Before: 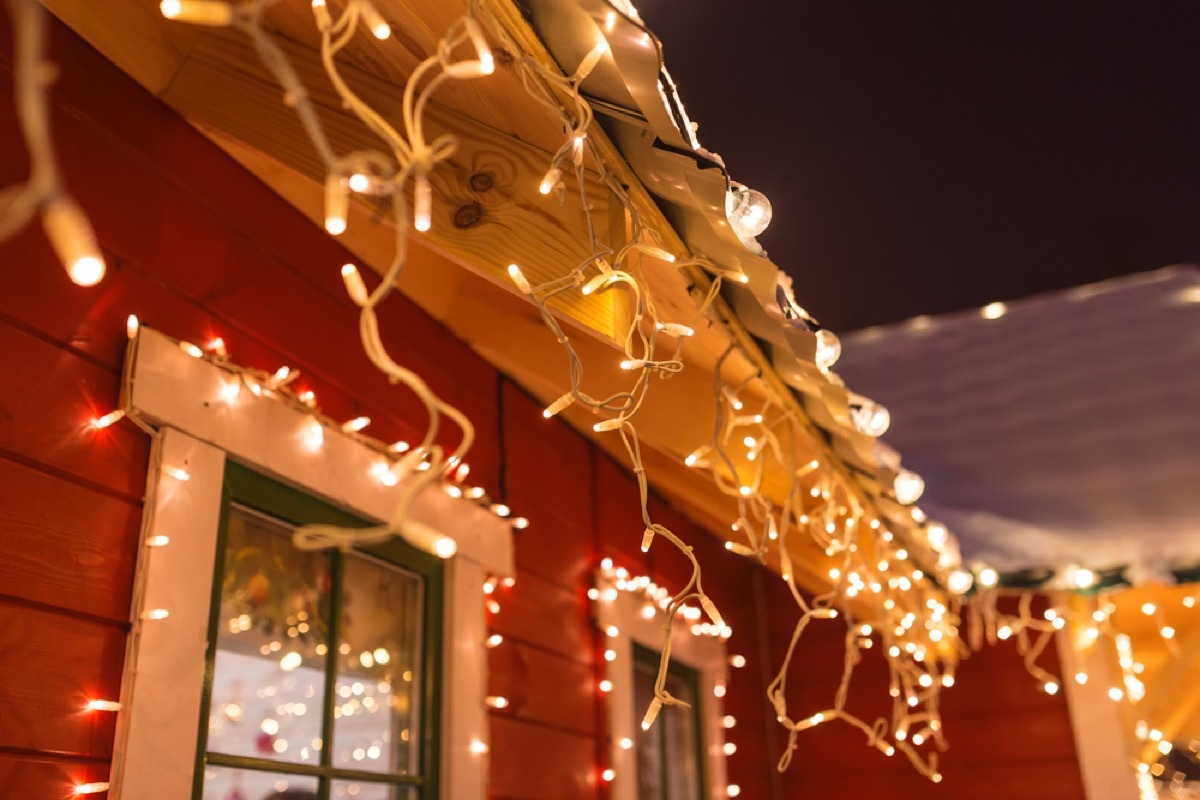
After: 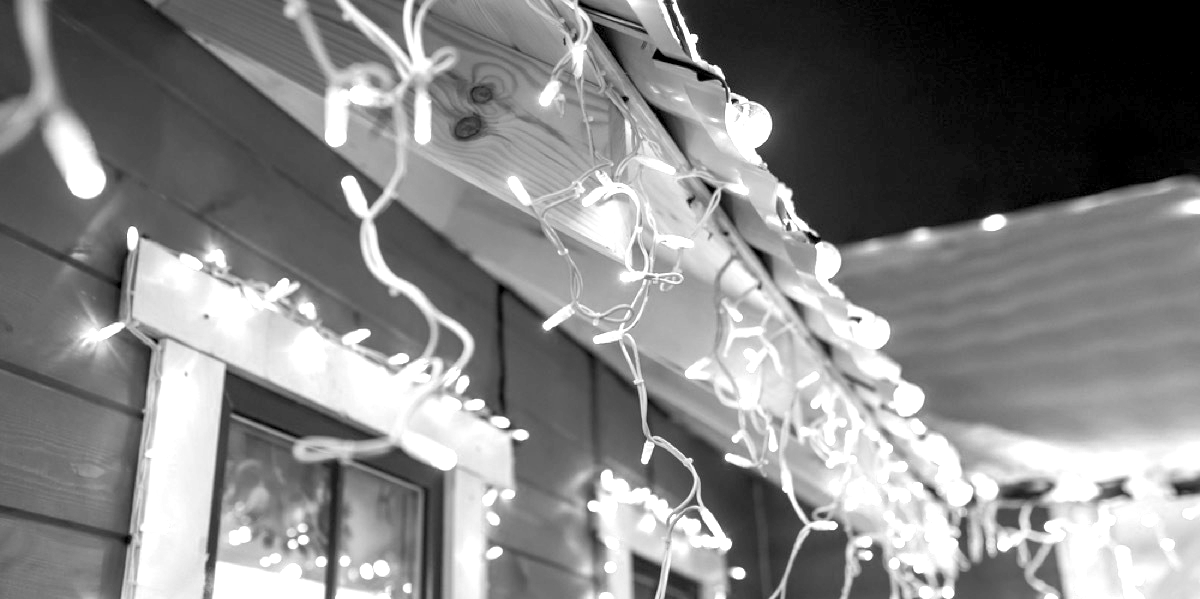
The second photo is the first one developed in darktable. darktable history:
exposure: black level correction 0.008, exposure 1.431 EV, compensate exposure bias true, compensate highlight preservation false
color zones: curves: ch0 [(0, 0.613) (0.01, 0.613) (0.245, 0.448) (0.498, 0.529) (0.642, 0.665) (0.879, 0.777) (0.99, 0.613)]; ch1 [(0, 0) (0.143, 0) (0.286, 0) (0.429, 0) (0.571, 0) (0.714, 0) (0.857, 0)]
crop: top 11.057%, bottom 13.958%
